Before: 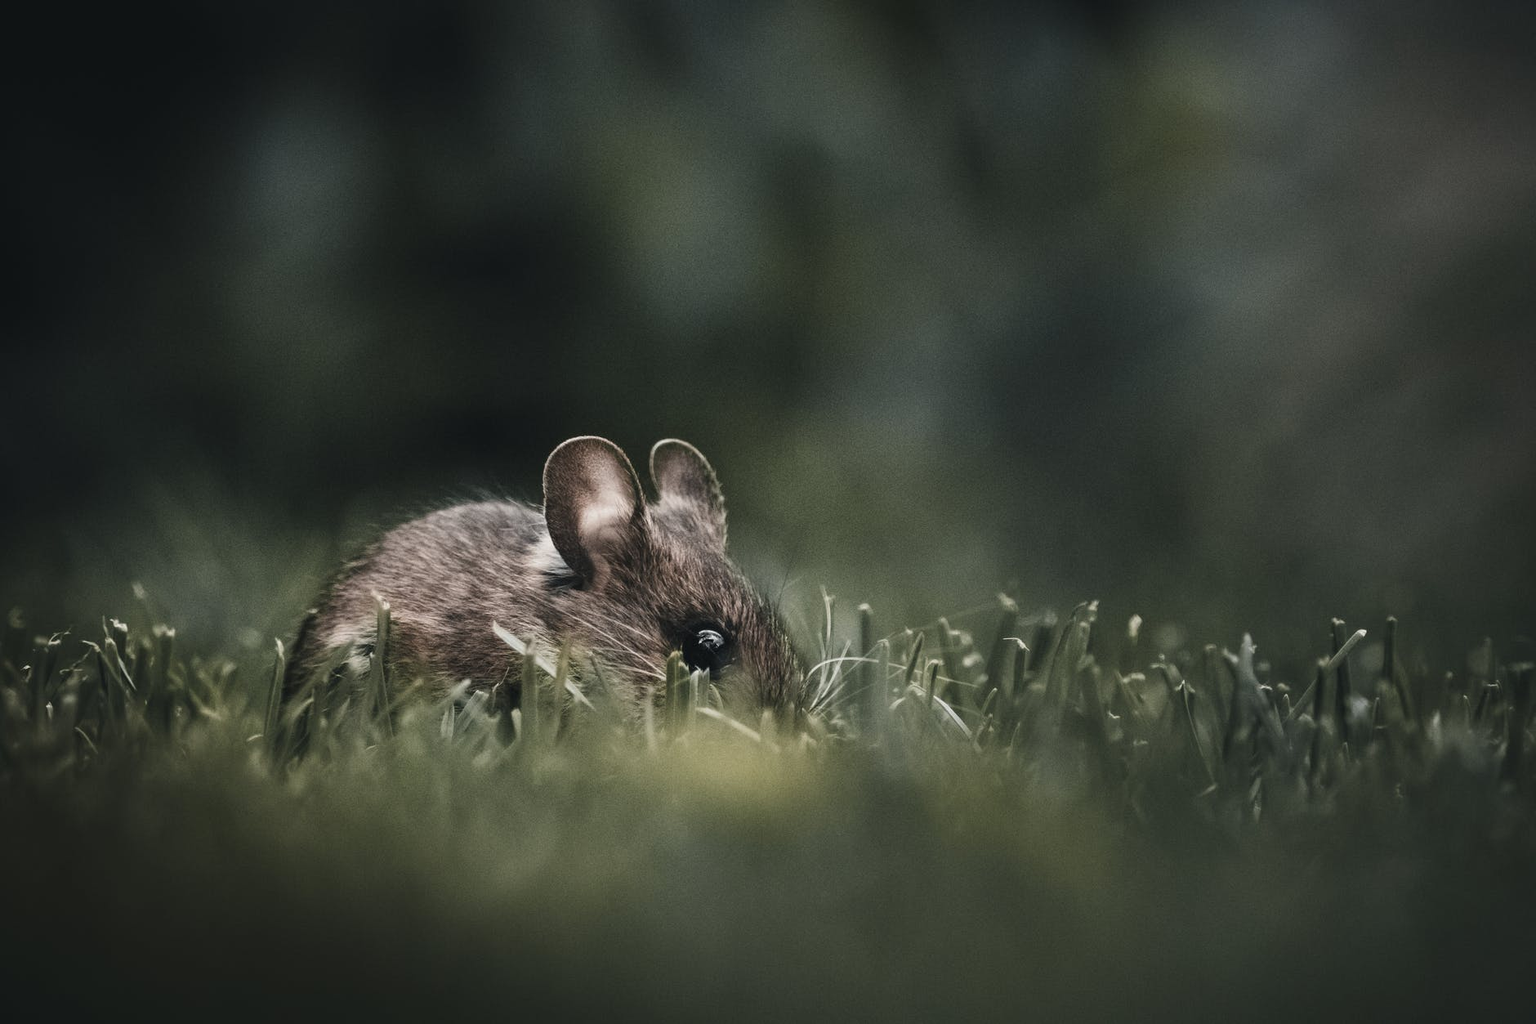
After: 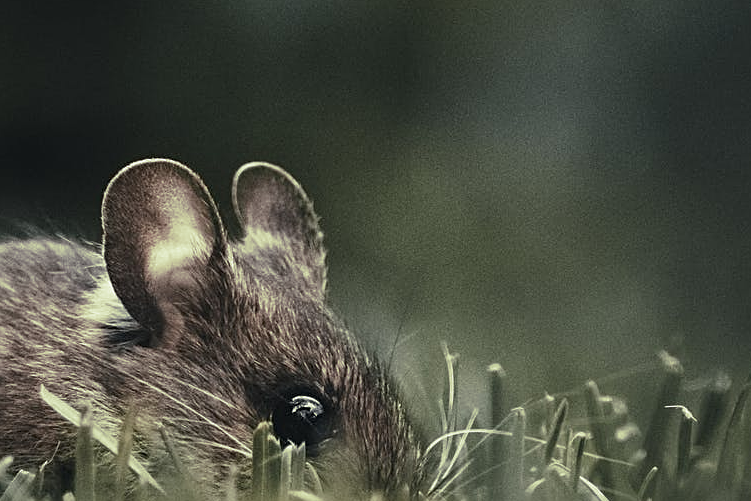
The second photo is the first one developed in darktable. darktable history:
split-toning: shadows › hue 290.82°, shadows › saturation 0.34, highlights › saturation 0.38, balance 0, compress 50%
sharpen: on, module defaults
crop: left 30%, top 30%, right 30%, bottom 30%
